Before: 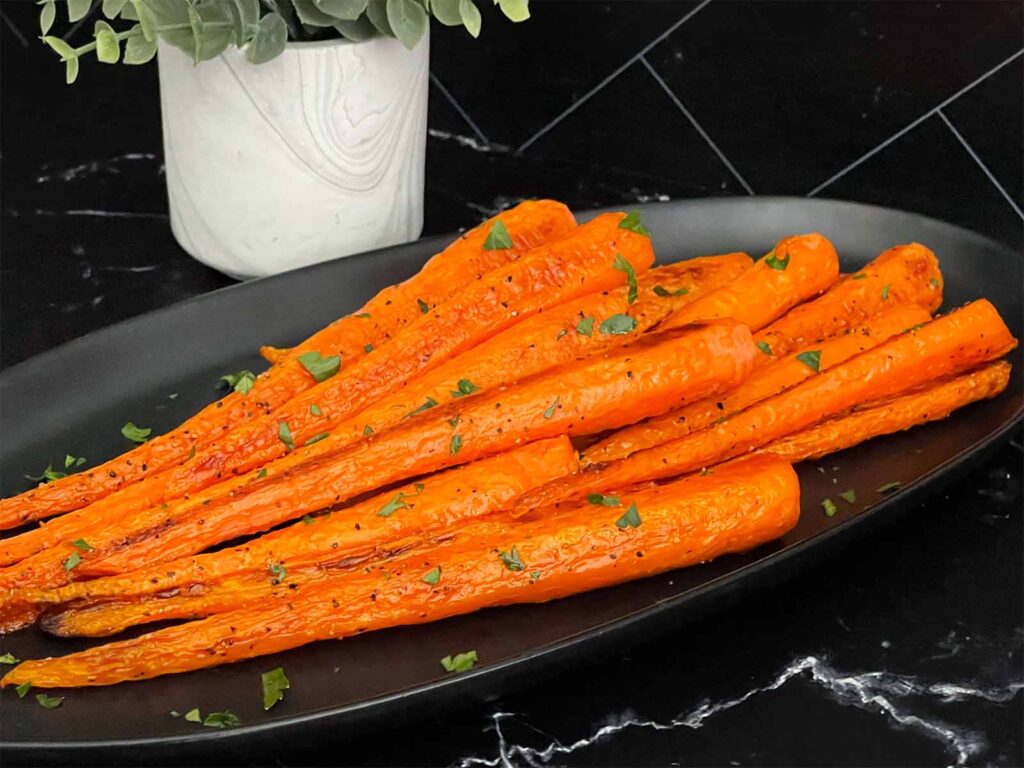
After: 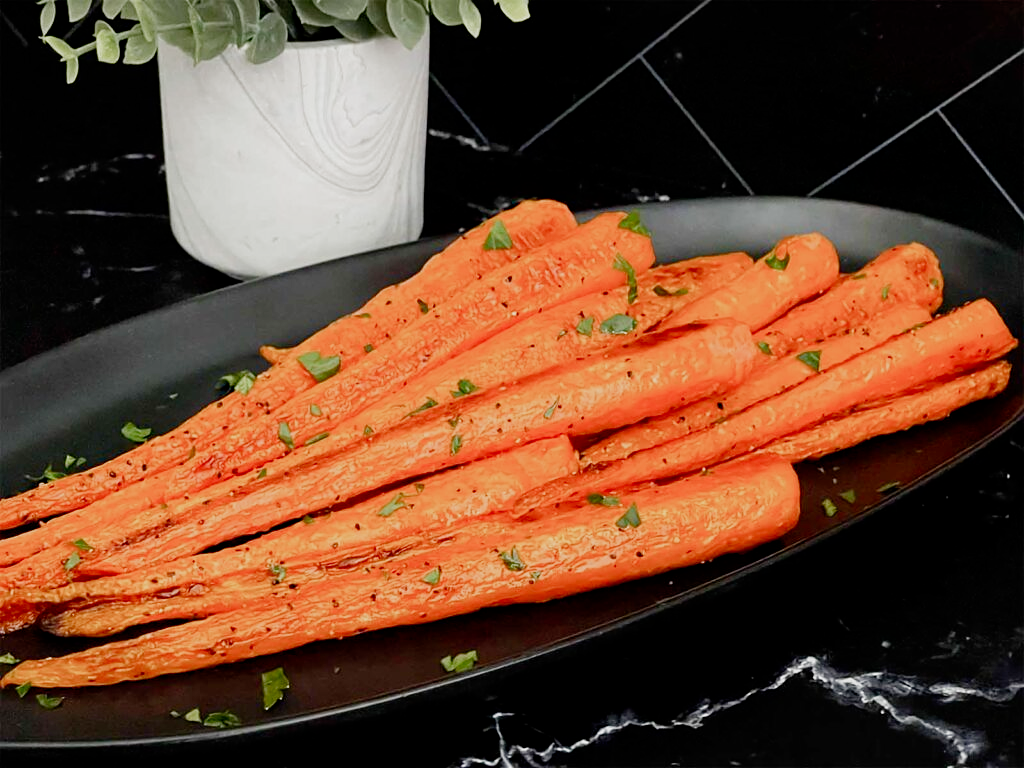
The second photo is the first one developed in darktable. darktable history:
color balance rgb: perceptual saturation grading › global saturation -11.016%, perceptual saturation grading › highlights -25.951%, perceptual saturation grading › shadows 21.469%, global vibrance 14.31%
sharpen: amount 0.209
filmic rgb: middle gray luminance 9.13%, black relative exposure -10.55 EV, white relative exposure 3.44 EV, target black luminance 0%, hardness 5.97, latitude 59.54%, contrast 1.088, highlights saturation mix 6.07%, shadows ↔ highlights balance 29.6%, preserve chrominance no, color science v4 (2020), type of noise poissonian
